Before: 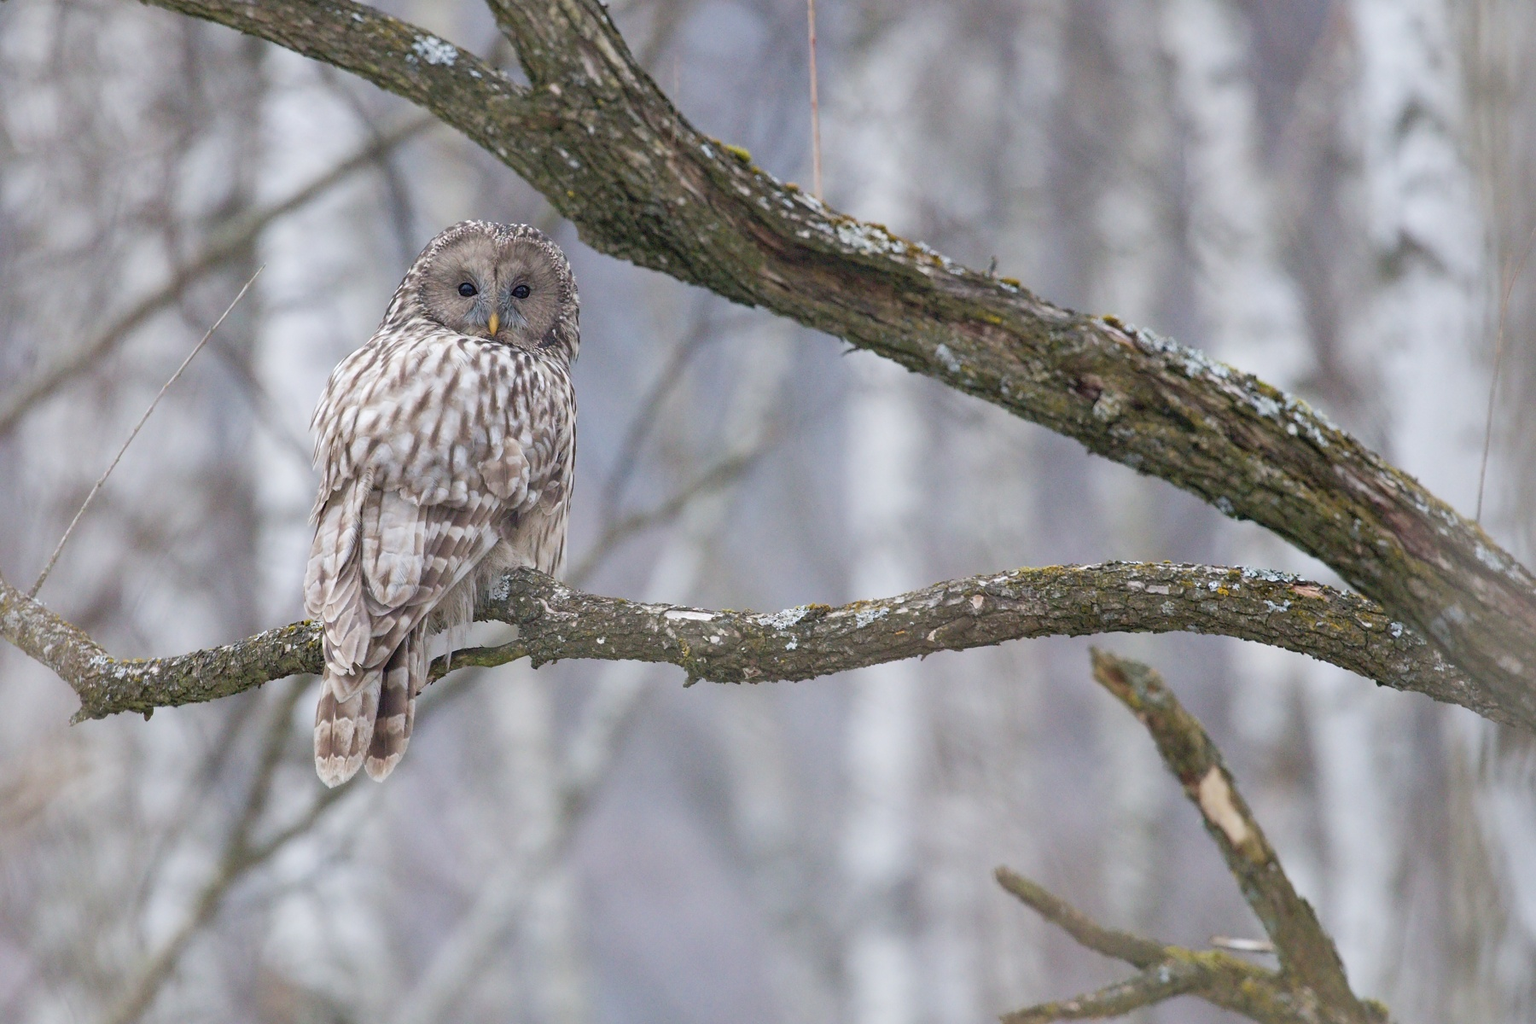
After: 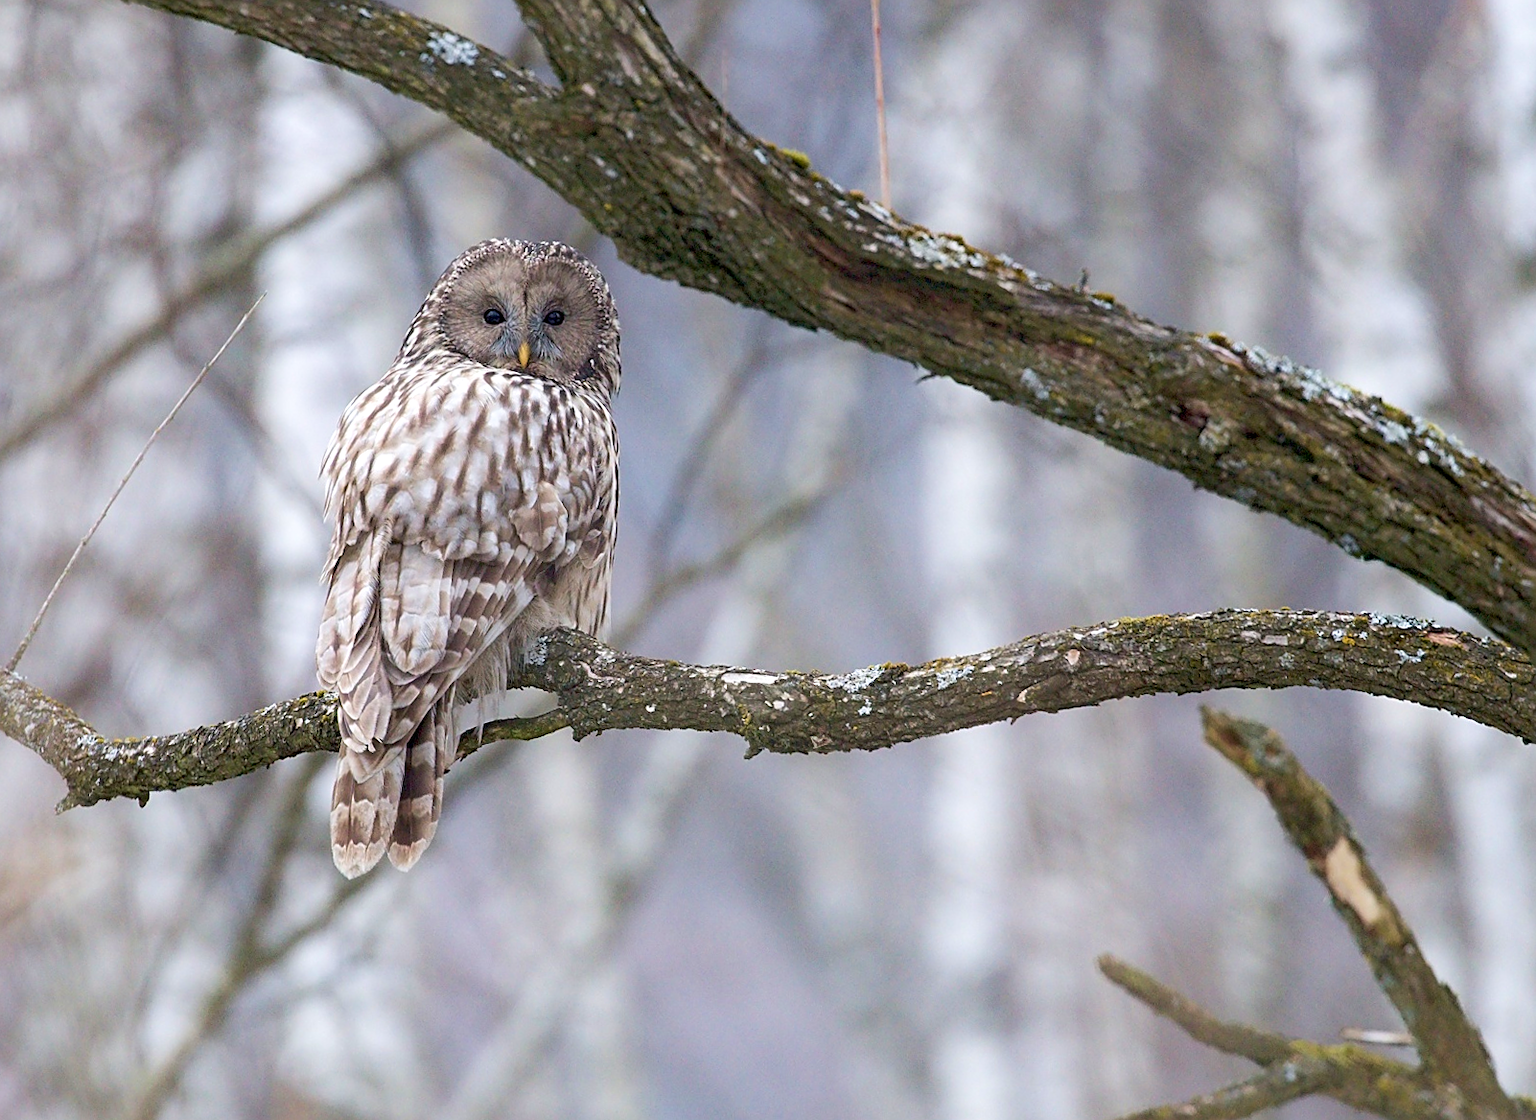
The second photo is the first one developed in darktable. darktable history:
velvia: on, module defaults
tone equalizer: -8 EV -0.001 EV, -7 EV 0.001 EV, -6 EV -0.002 EV, -5 EV -0.003 EV, -4 EV -0.062 EV, -3 EV -0.222 EV, -2 EV -0.267 EV, -1 EV 0.105 EV, +0 EV 0.303 EV
sharpen: on, module defaults
crop and rotate: left 1.088%, right 8.807%
rotate and perspective: rotation -1°, crop left 0.011, crop right 0.989, crop top 0.025, crop bottom 0.975
exposure: black level correction 0.01, exposure 0.014 EV, compensate highlight preservation false
white balance: red 1, blue 1
